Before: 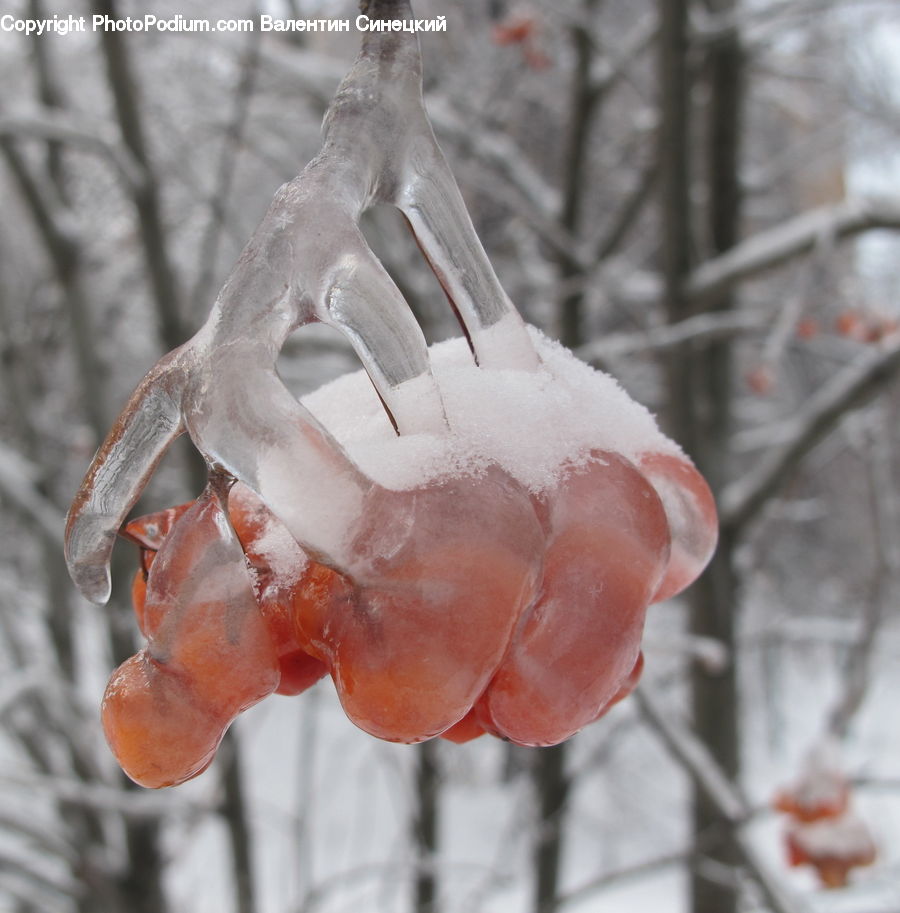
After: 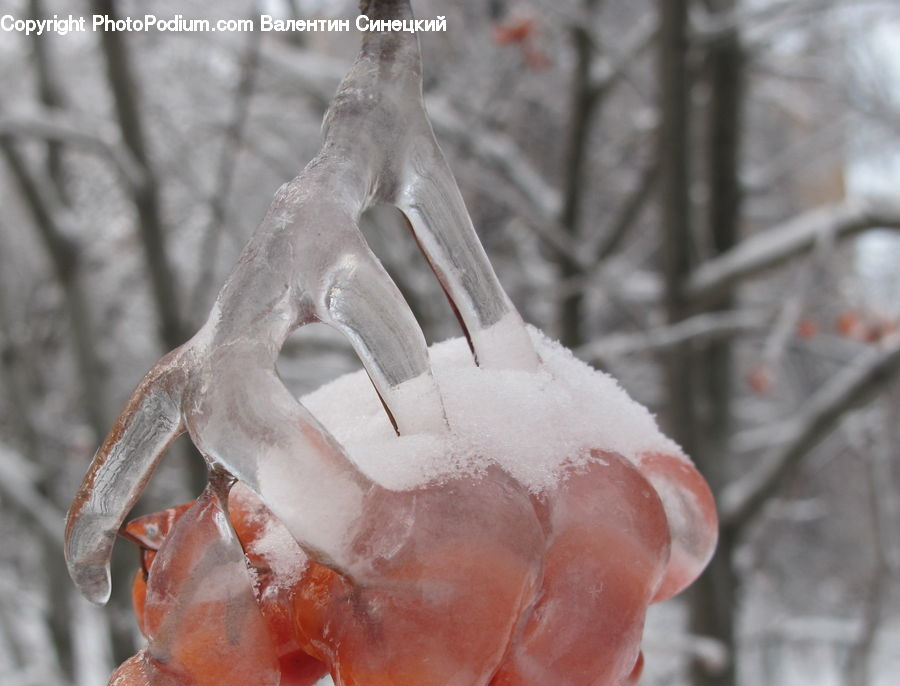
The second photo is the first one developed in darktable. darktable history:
crop: bottom 24.843%
